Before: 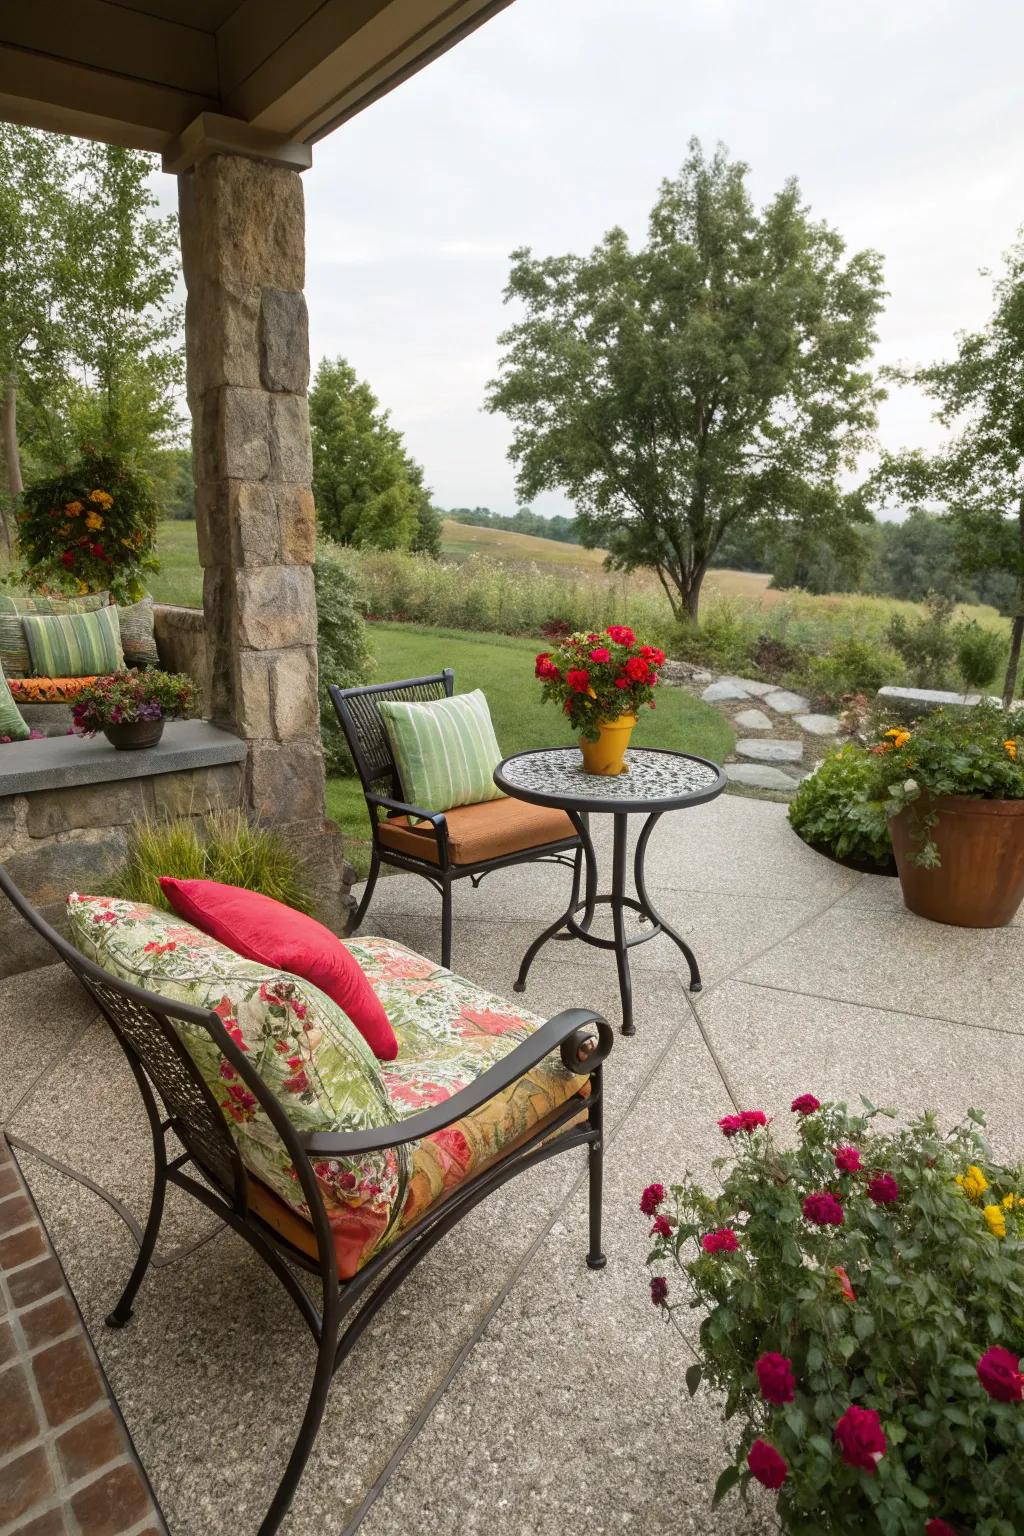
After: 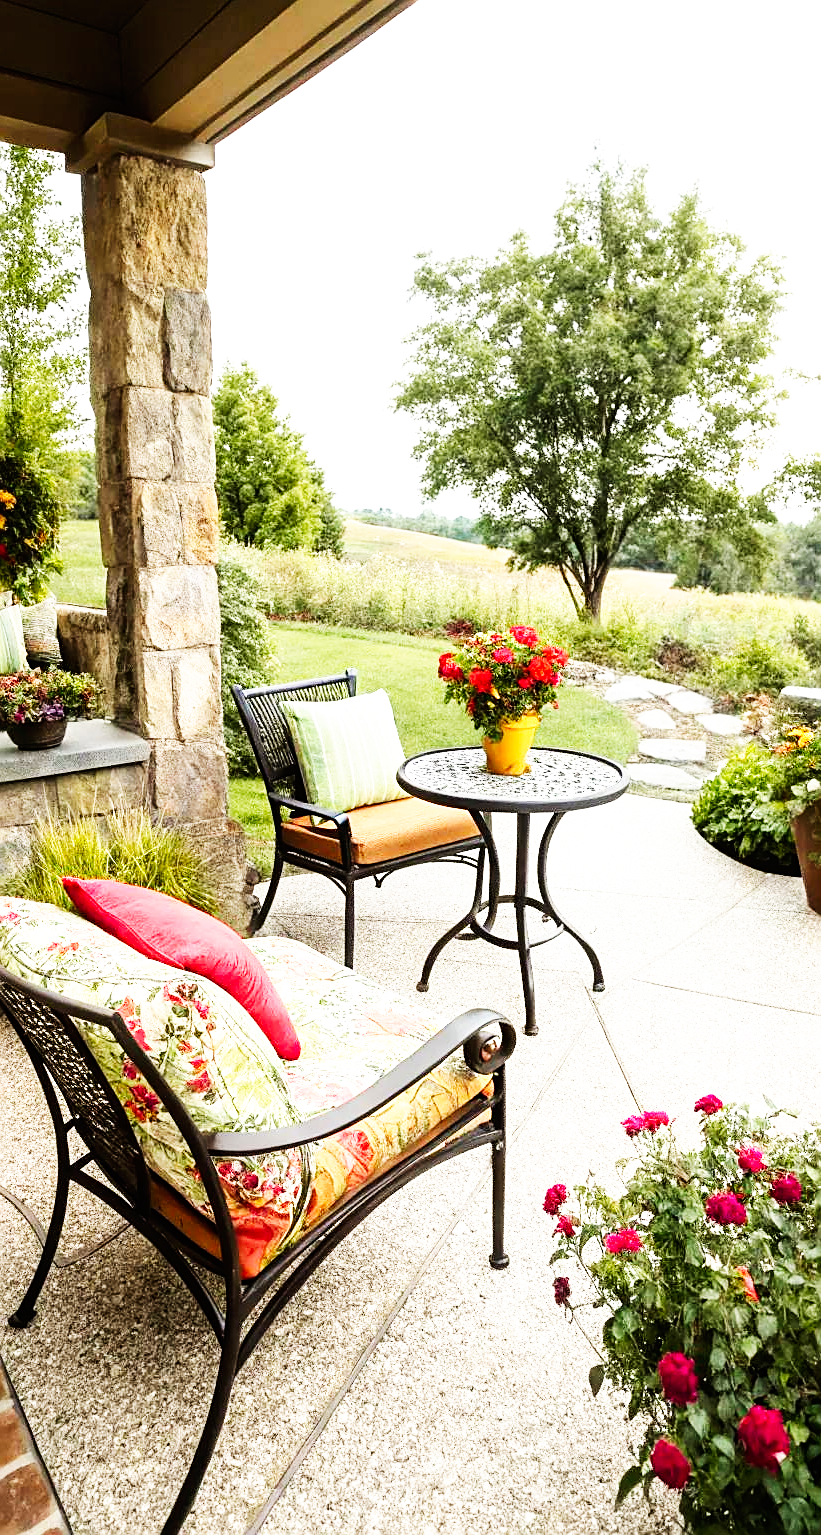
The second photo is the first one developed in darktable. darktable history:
tone equalizer: -8 EV -0.785 EV, -7 EV -0.723 EV, -6 EV -0.62 EV, -5 EV -0.382 EV, -3 EV 0.398 EV, -2 EV 0.6 EV, -1 EV 0.678 EV, +0 EV 0.739 EV
crop and rotate: left 9.552%, right 10.187%
exposure: compensate exposure bias true, compensate highlight preservation false
base curve: curves: ch0 [(0, 0) (0.007, 0.004) (0.027, 0.03) (0.046, 0.07) (0.207, 0.54) (0.442, 0.872) (0.673, 0.972) (1, 1)], preserve colors none
sharpen: on, module defaults
